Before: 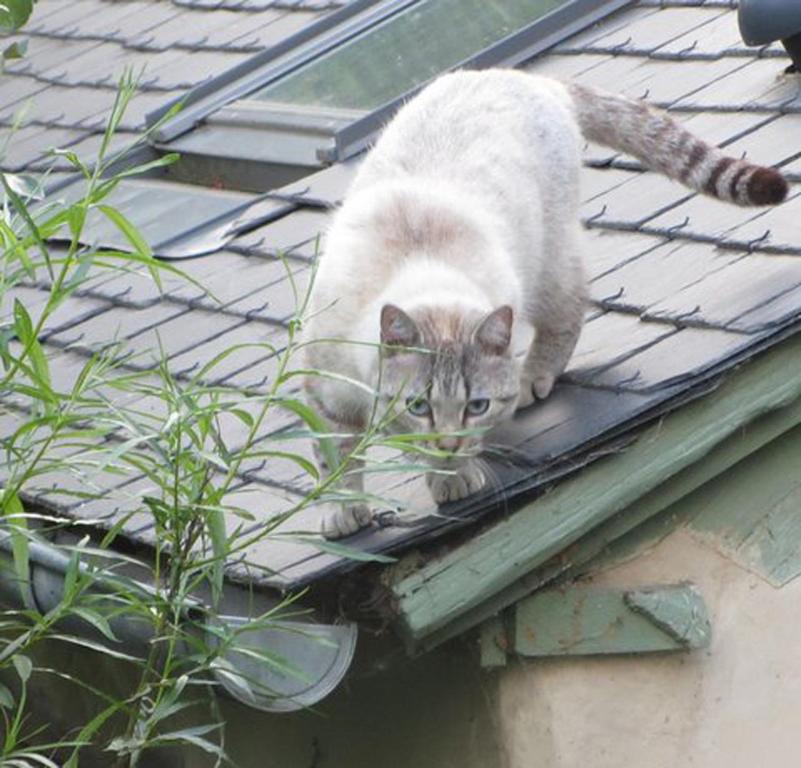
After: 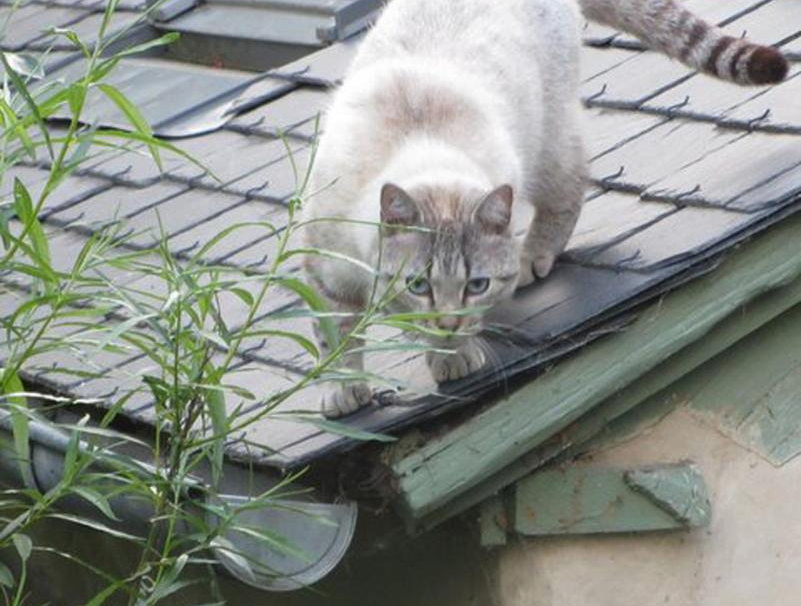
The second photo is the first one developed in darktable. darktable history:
crop and rotate: top 15.757%, bottom 5.319%
base curve: curves: ch0 [(0, 0) (0.303, 0.277) (1, 1)], preserve colors average RGB
